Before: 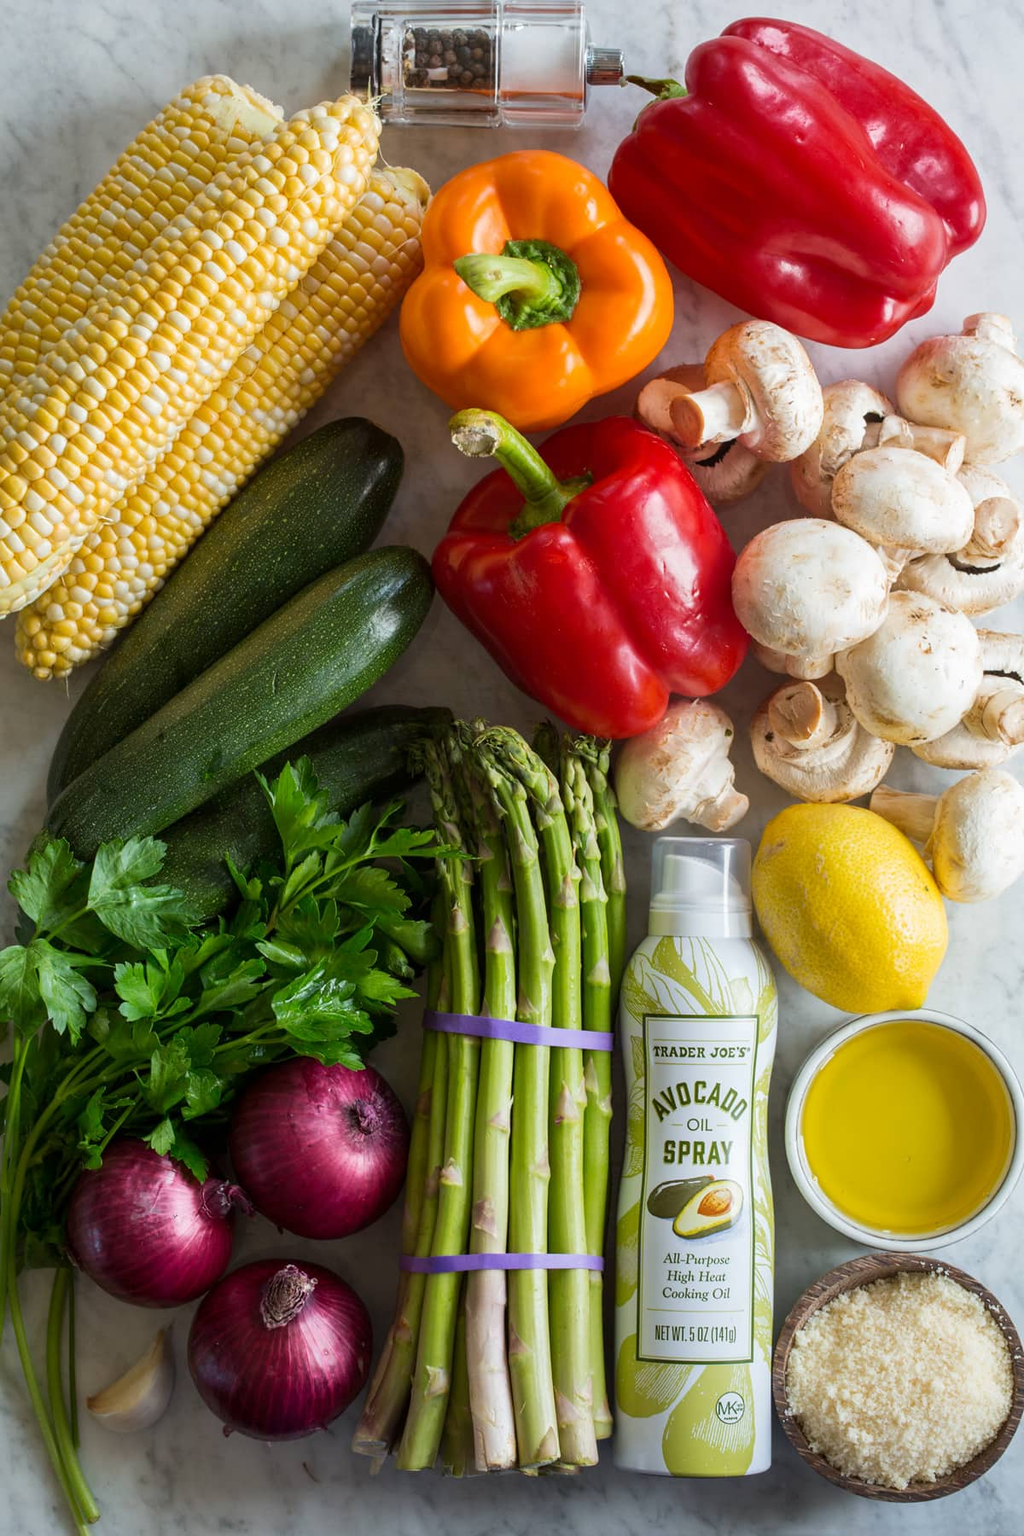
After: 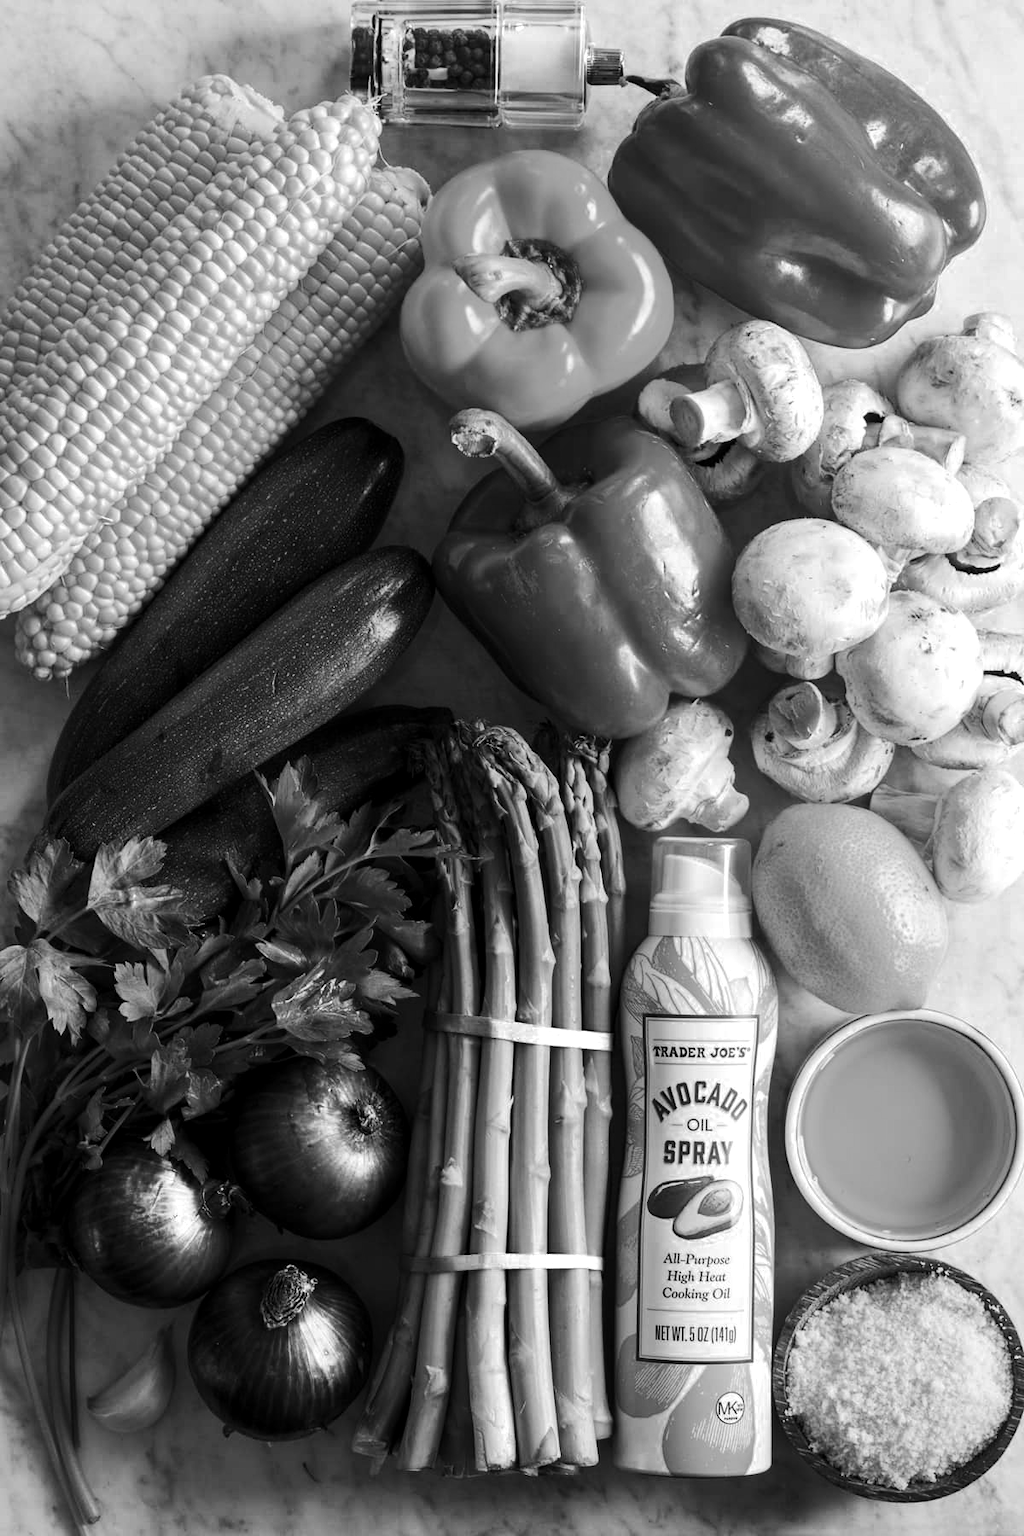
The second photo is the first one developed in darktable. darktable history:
exposure: exposure 0.128 EV, compensate exposure bias true, compensate highlight preservation false
tone curve: curves: ch0 [(0, 0) (0.003, 0.003) (0.011, 0.009) (0.025, 0.018) (0.044, 0.028) (0.069, 0.038) (0.1, 0.049) (0.136, 0.062) (0.177, 0.089) (0.224, 0.123) (0.277, 0.165) (0.335, 0.223) (0.399, 0.293) (0.468, 0.385) (0.543, 0.497) (0.623, 0.613) (0.709, 0.716) (0.801, 0.802) (0.898, 0.887) (1, 1)], preserve colors none
color zones: curves: ch0 [(0, 0.613) (0.01, 0.613) (0.245, 0.448) (0.498, 0.529) (0.642, 0.665) (0.879, 0.777) (0.99, 0.613)]; ch1 [(0, 0) (0.143, 0) (0.286, 0) (0.429, 0) (0.571, 0) (0.714, 0) (0.857, 0)]
local contrast: highlights 101%, shadows 101%, detail 119%, midtone range 0.2
